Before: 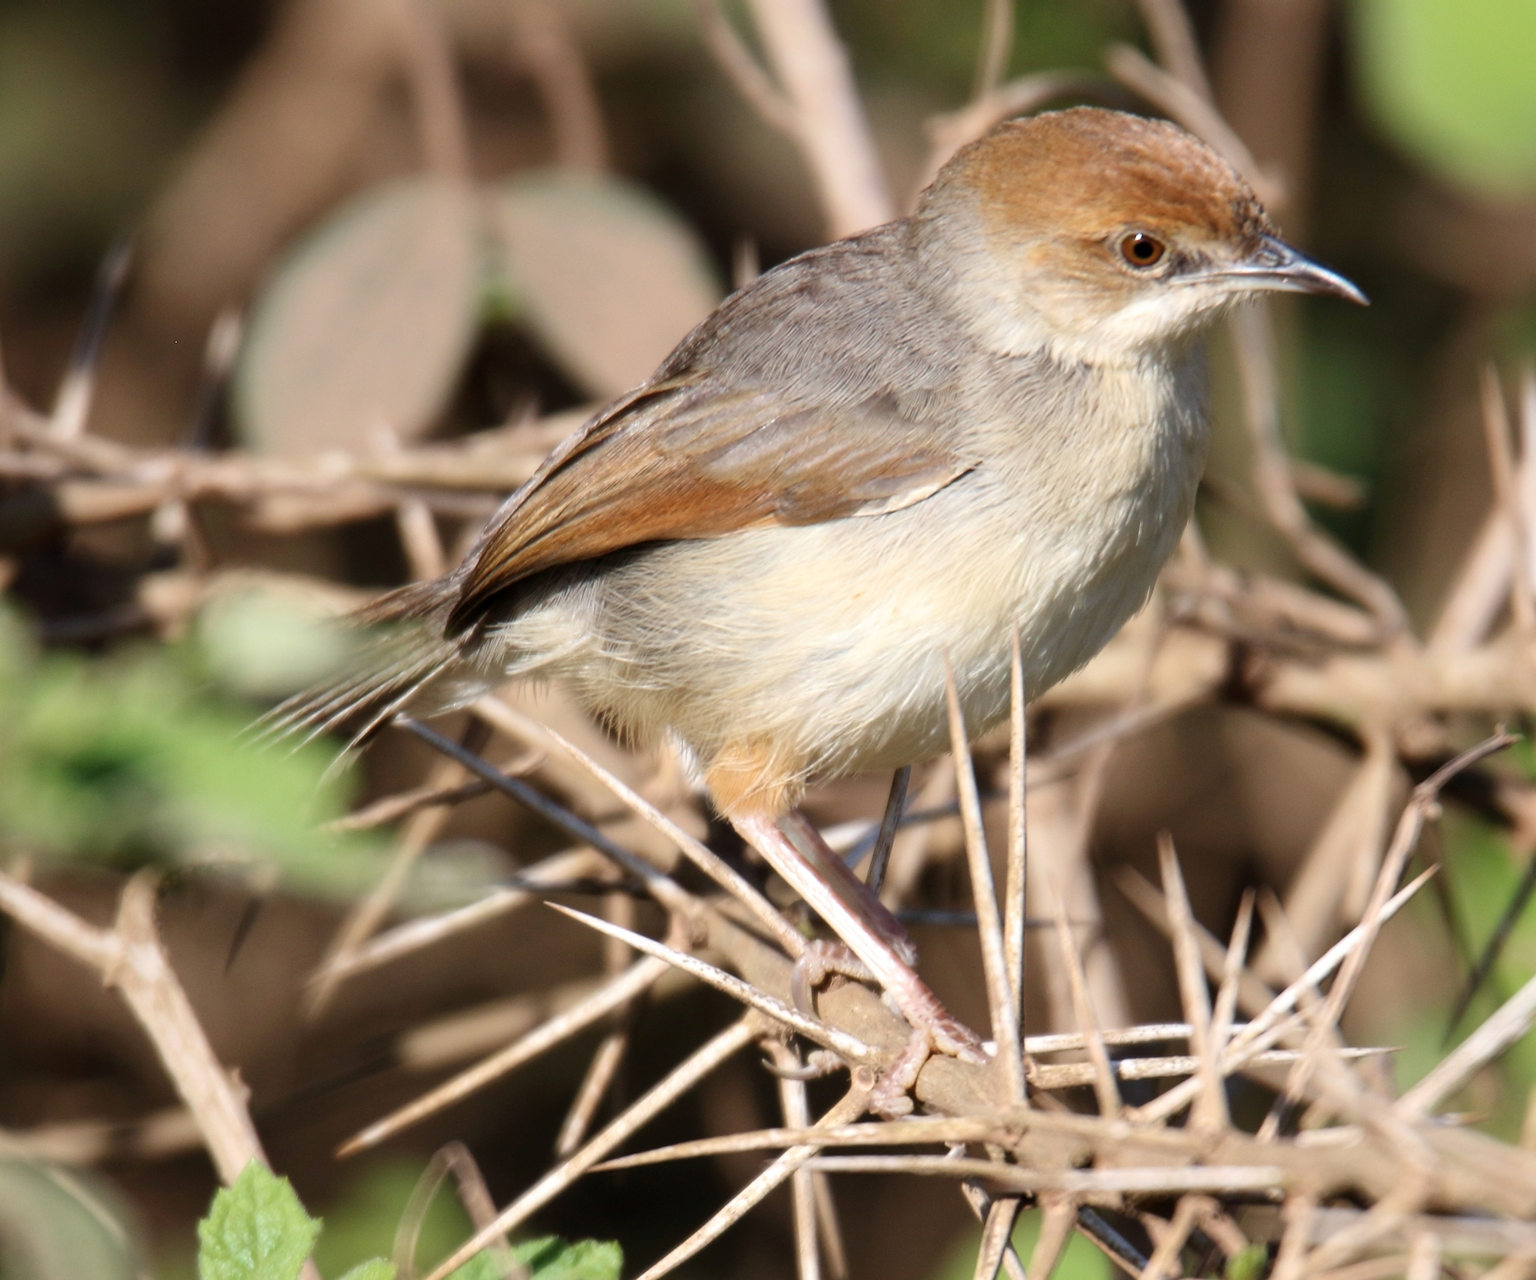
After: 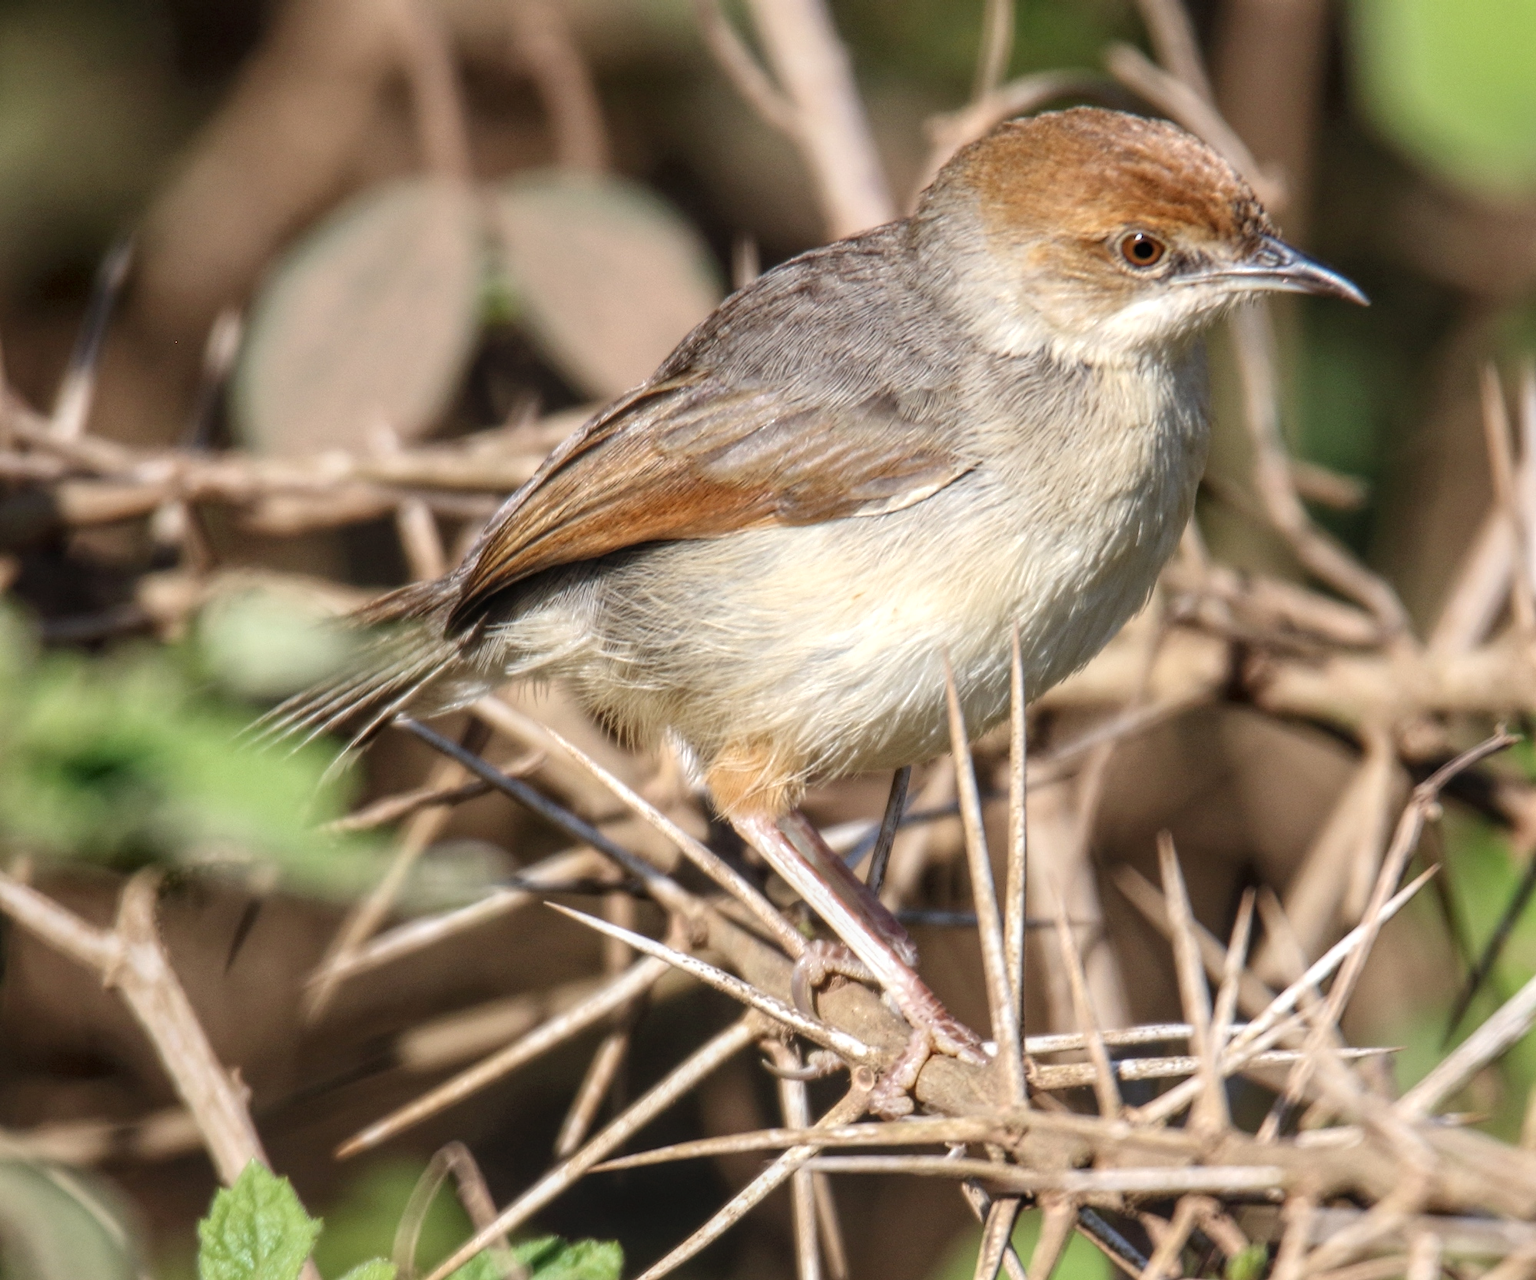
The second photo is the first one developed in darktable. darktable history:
local contrast: highlights 74%, shadows 55%, detail 177%, midtone range 0.211
